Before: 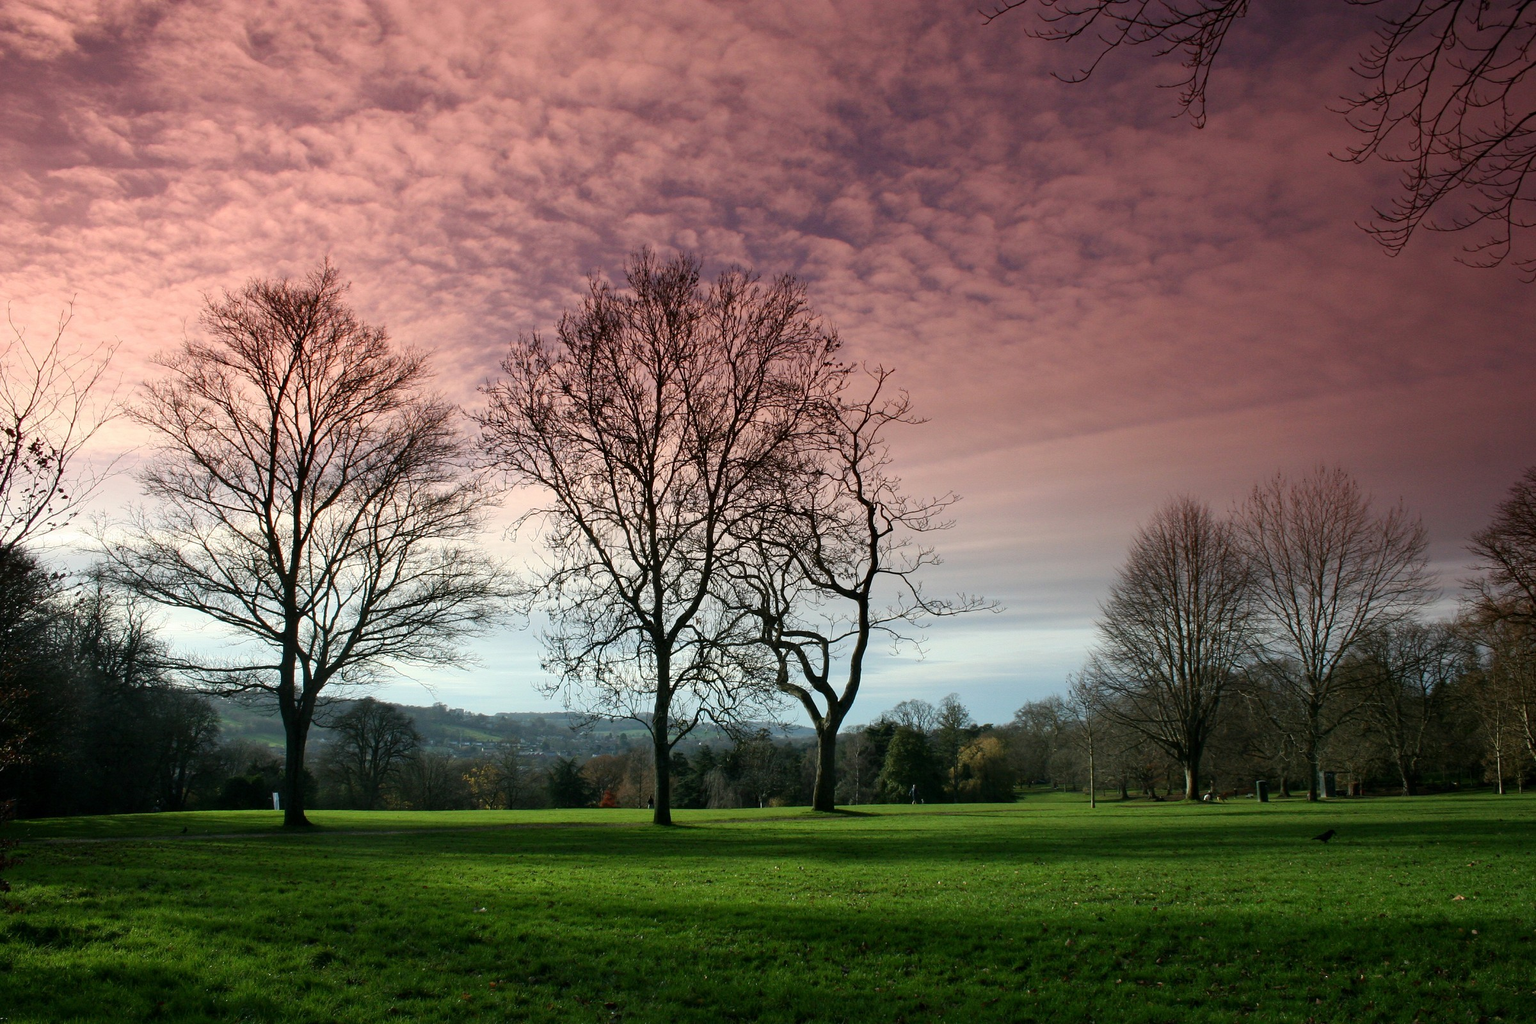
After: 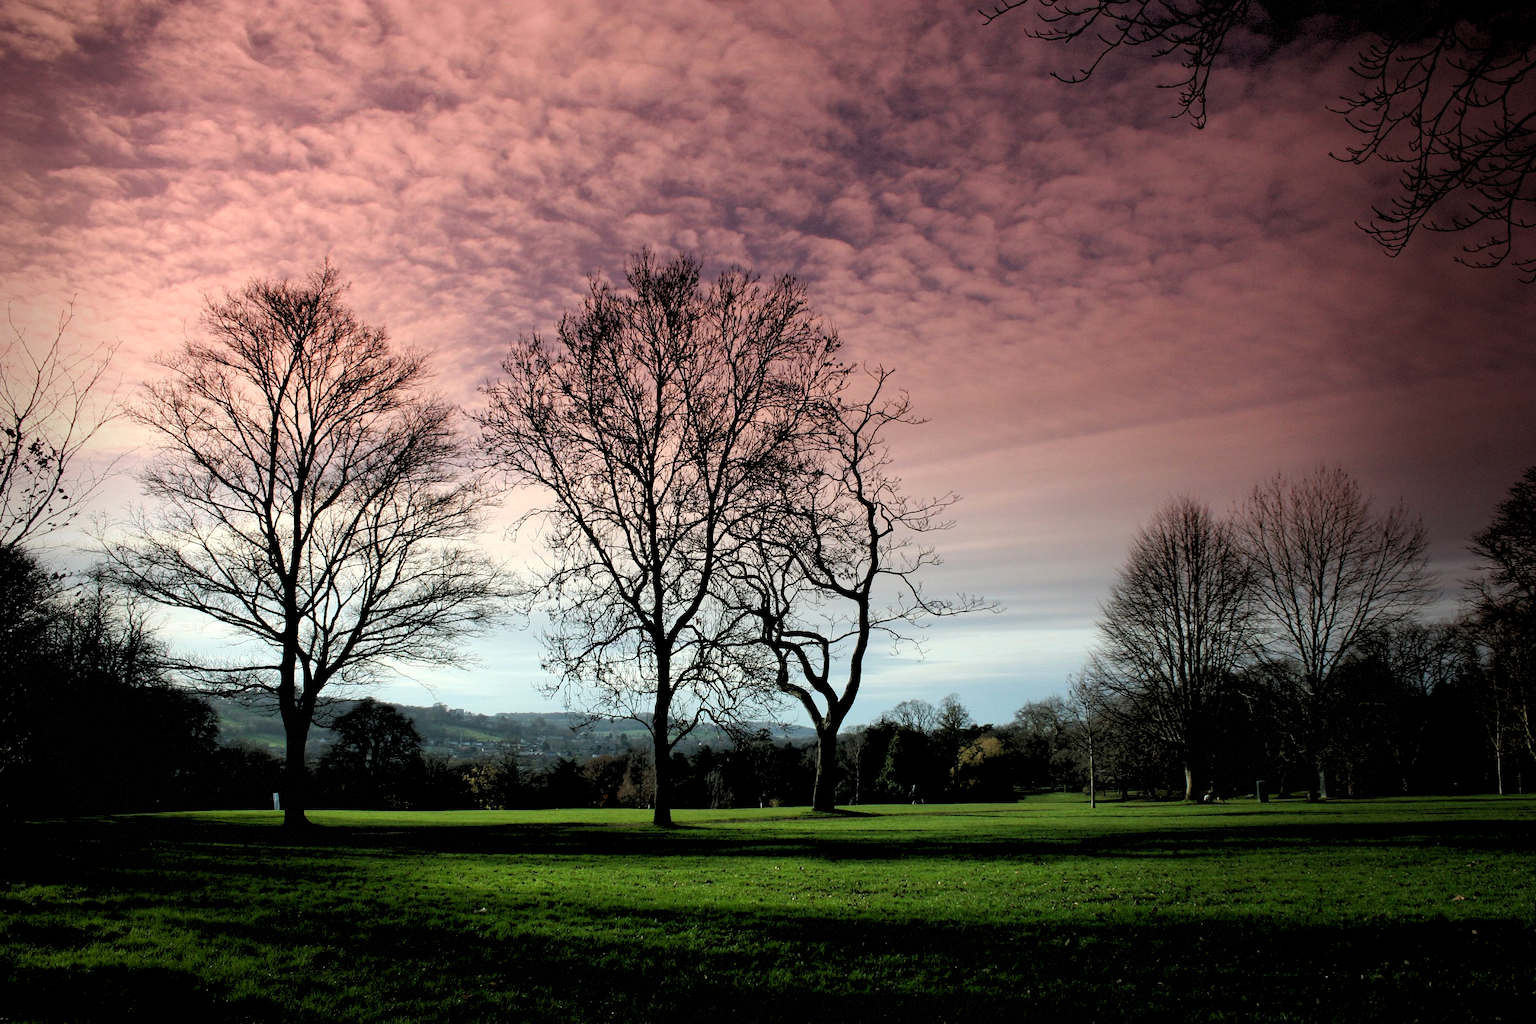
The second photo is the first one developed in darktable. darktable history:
rgb levels: levels [[0.029, 0.461, 0.922], [0, 0.5, 1], [0, 0.5, 1]]
vignetting: fall-off start 68.33%, fall-off radius 30%, saturation 0.042, center (-0.066, -0.311), width/height ratio 0.992, shape 0.85, dithering 8-bit output
